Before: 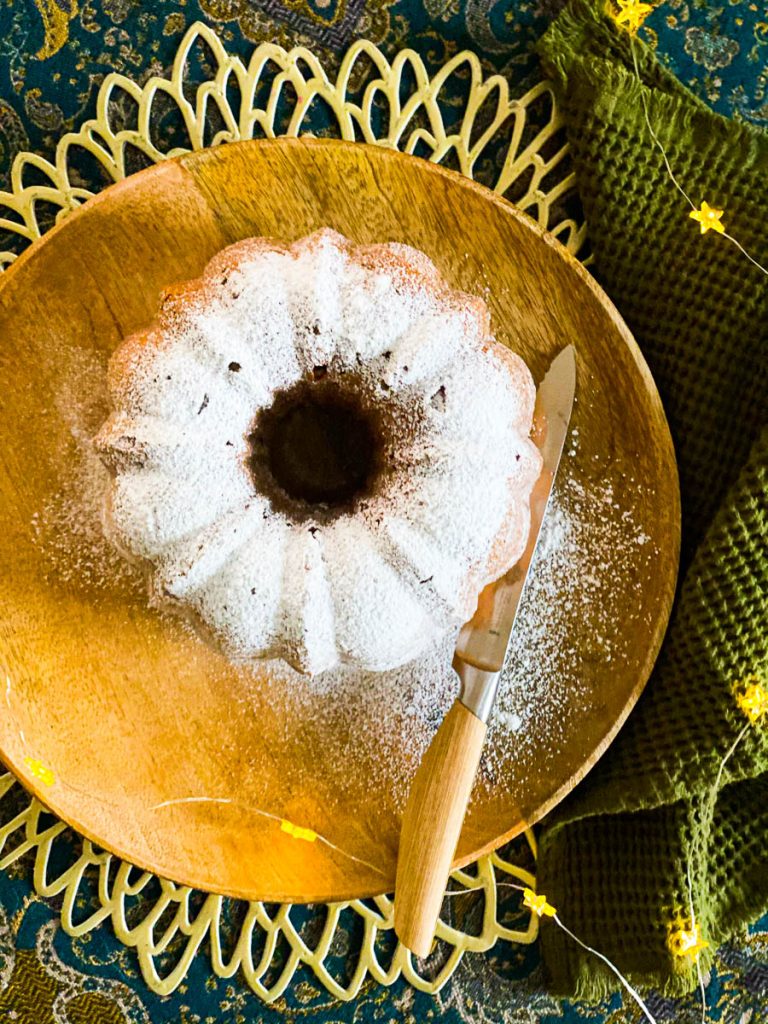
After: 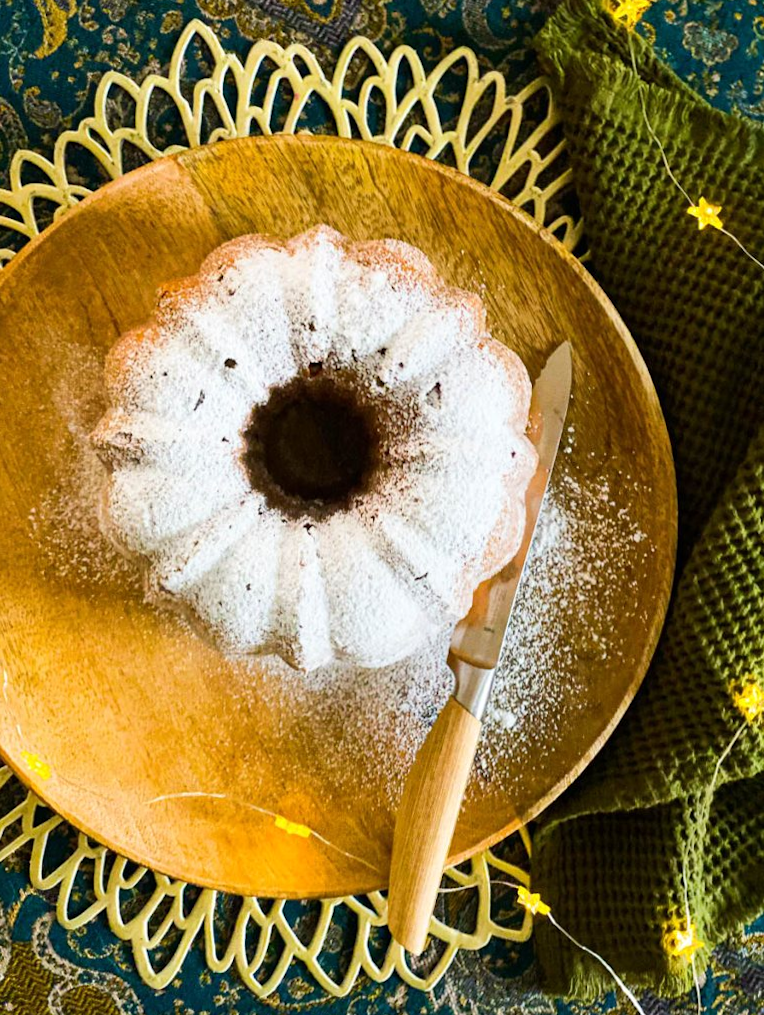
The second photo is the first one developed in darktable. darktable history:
rotate and perspective: rotation 0.192°, lens shift (horizontal) -0.015, crop left 0.005, crop right 0.996, crop top 0.006, crop bottom 0.99
tone equalizer: on, module defaults
